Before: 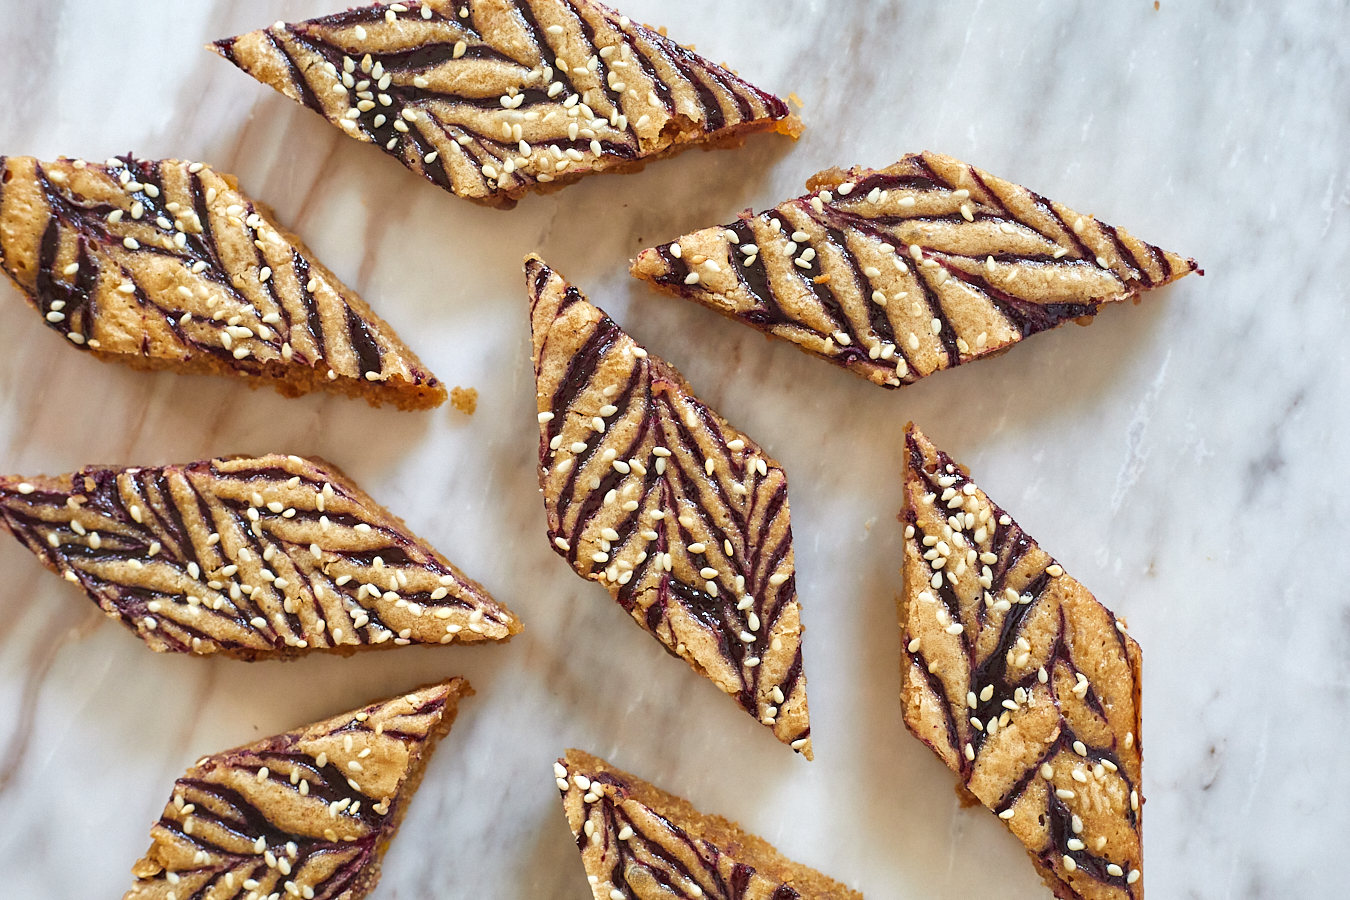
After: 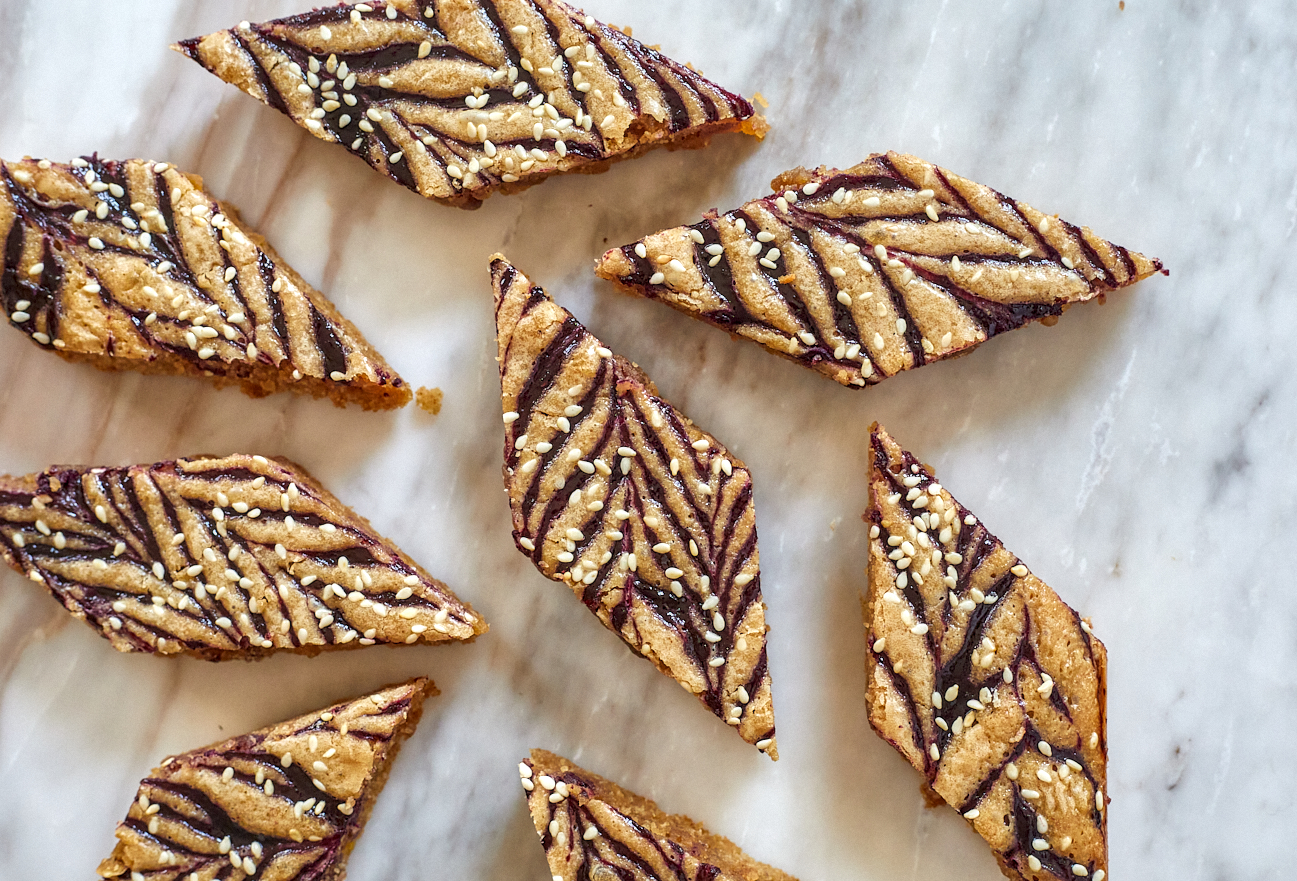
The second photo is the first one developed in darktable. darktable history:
crop and rotate: left 2.628%, right 1.295%, bottom 2.053%
local contrast: on, module defaults
